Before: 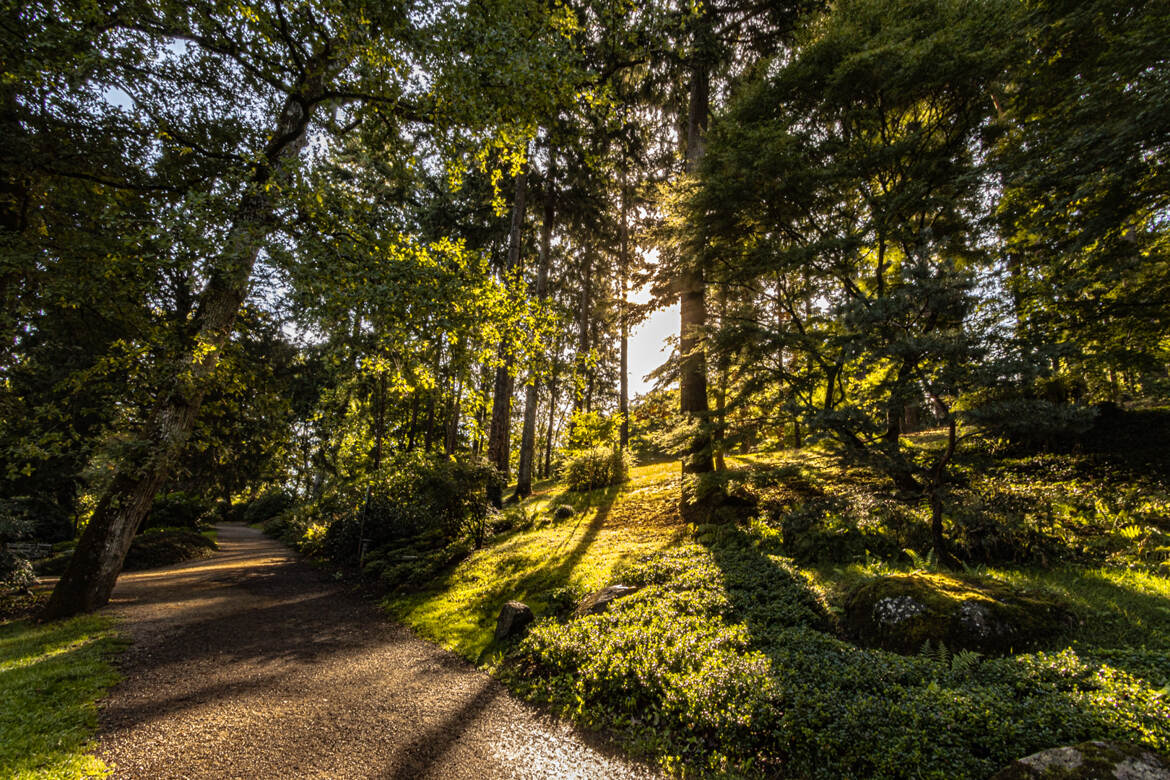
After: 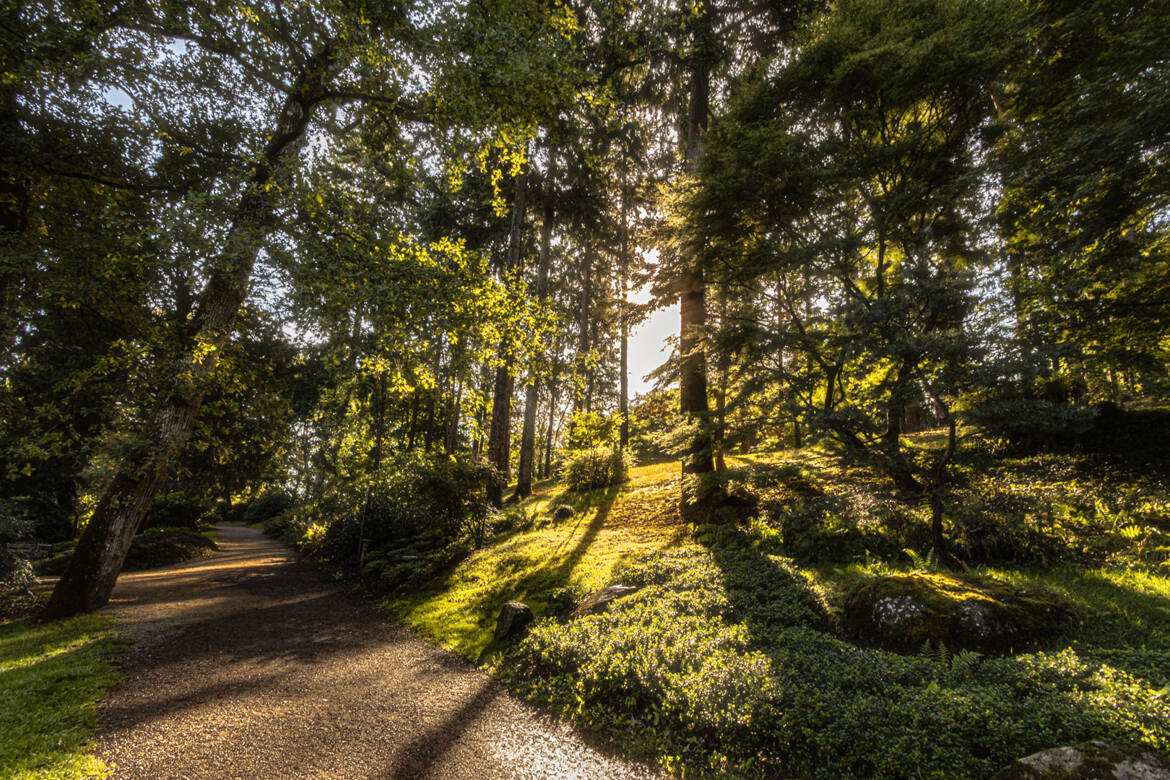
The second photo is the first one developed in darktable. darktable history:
haze removal: strength -0.052, compatibility mode true, adaptive false
